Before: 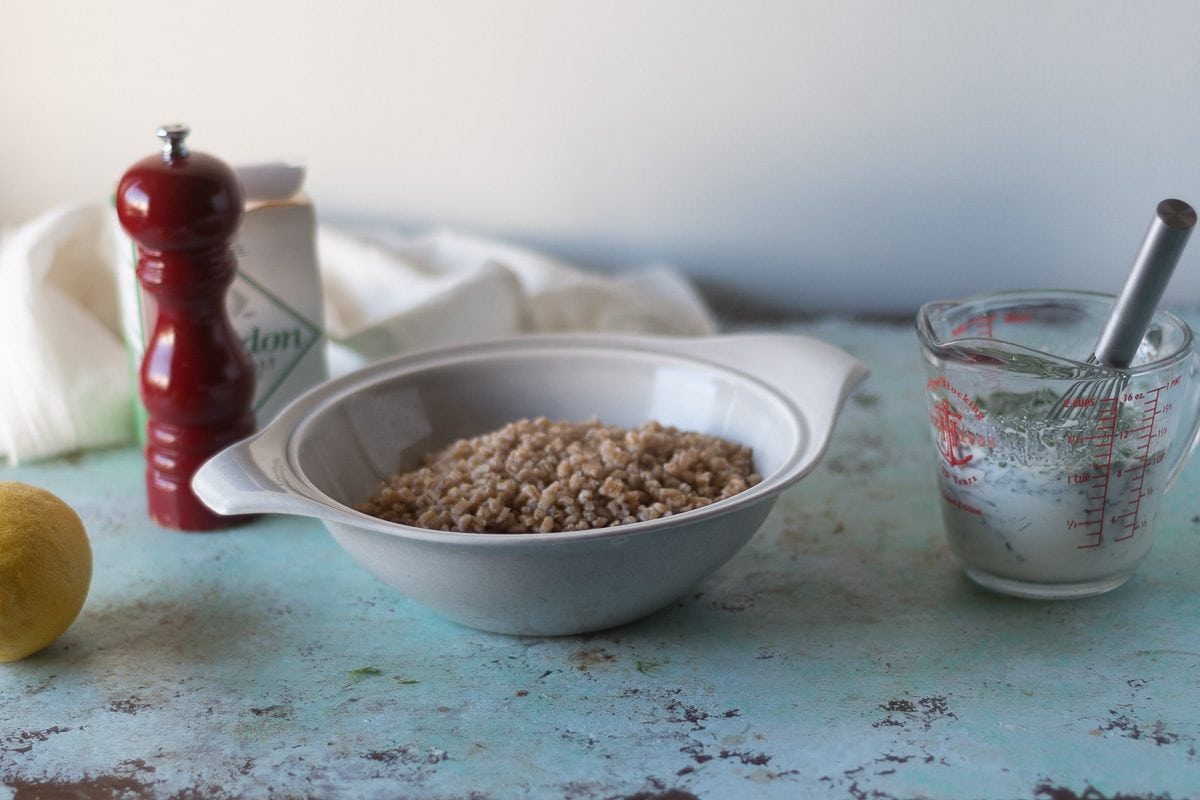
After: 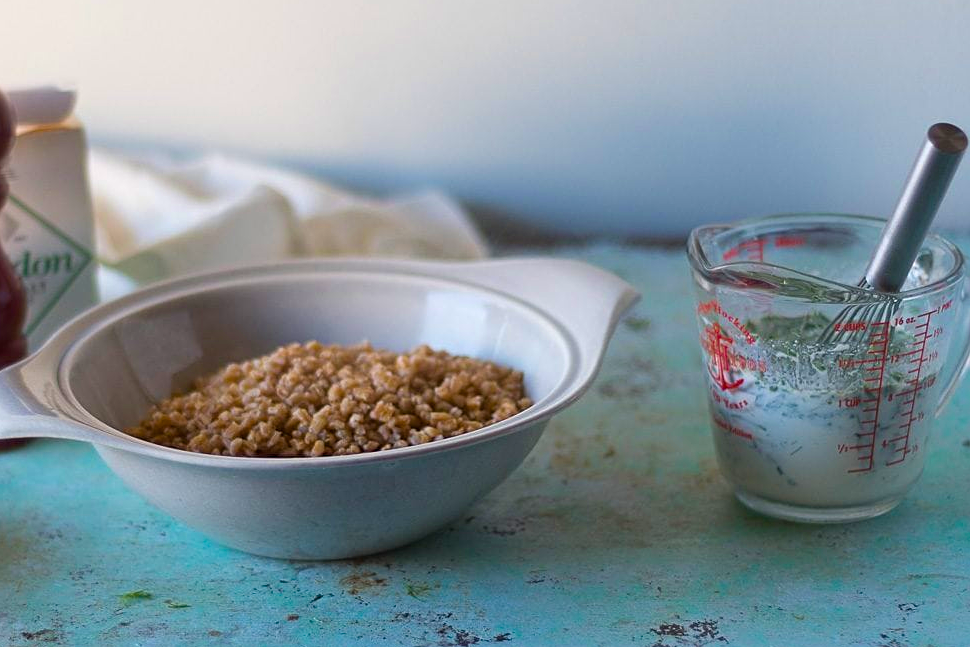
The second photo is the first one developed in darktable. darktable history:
sharpen: radius 2.145, amount 0.387, threshold 0.222
crop: left 19.097%, top 9.531%, right 0%, bottom 9.594%
velvia: strength 51.17%, mid-tones bias 0.502
